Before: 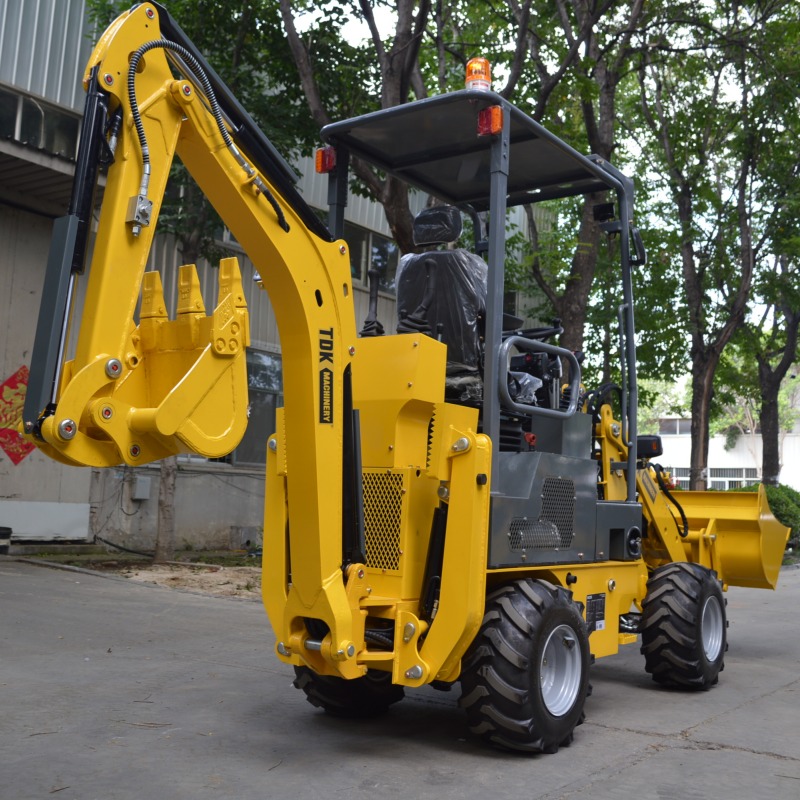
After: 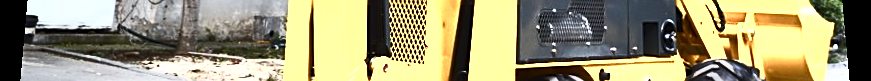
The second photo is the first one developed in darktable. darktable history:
crop and rotate: top 59.084%, bottom 30.916%
sharpen: on, module defaults
color zones: curves: ch0 [(0.018, 0.548) (0.197, 0.654) (0.425, 0.447) (0.605, 0.658) (0.732, 0.579)]; ch1 [(0.105, 0.531) (0.224, 0.531) (0.386, 0.39) (0.618, 0.456) (0.732, 0.456) (0.956, 0.421)]; ch2 [(0.039, 0.583) (0.215, 0.465) (0.399, 0.544) (0.465, 0.548) (0.614, 0.447) (0.724, 0.43) (0.882, 0.623) (0.956, 0.632)]
base curve: curves: ch0 [(0, 0) (0.088, 0.125) (0.176, 0.251) (0.354, 0.501) (0.613, 0.749) (1, 0.877)], preserve colors none
rotate and perspective: rotation 0.128°, lens shift (vertical) -0.181, lens shift (horizontal) -0.044, shear 0.001, automatic cropping off
contrast brightness saturation: contrast 0.62, brightness 0.34, saturation 0.14
tone equalizer: -8 EV -0.417 EV, -7 EV -0.389 EV, -6 EV -0.333 EV, -5 EV -0.222 EV, -3 EV 0.222 EV, -2 EV 0.333 EV, -1 EV 0.389 EV, +0 EV 0.417 EV, edges refinement/feathering 500, mask exposure compensation -1.57 EV, preserve details no
white balance: red 0.967, blue 1.049
